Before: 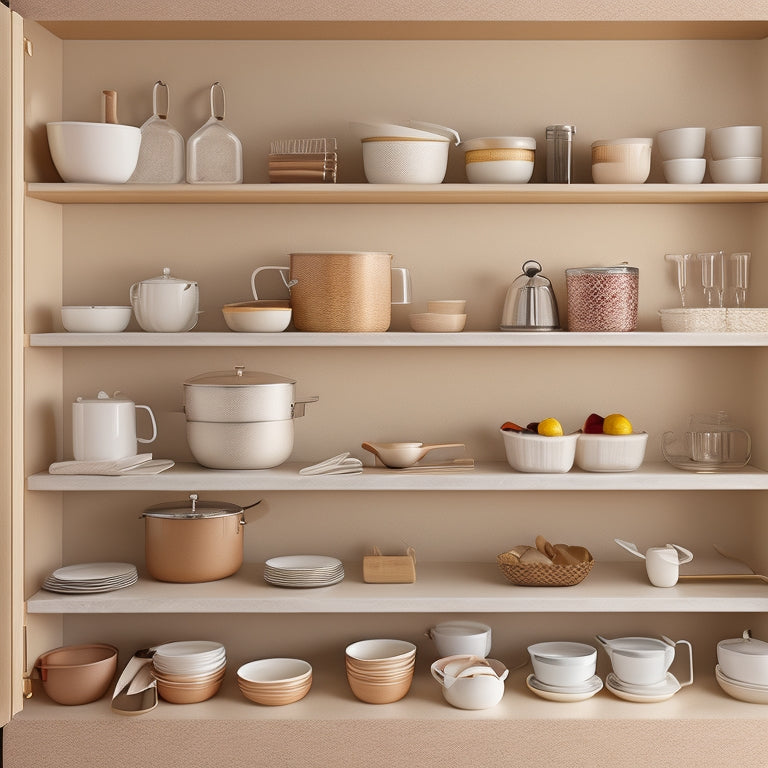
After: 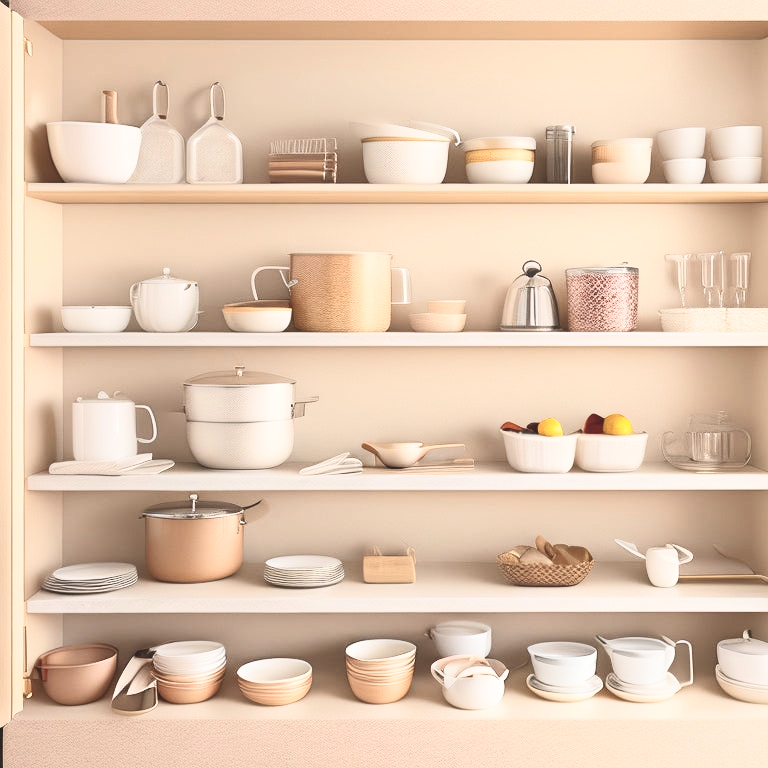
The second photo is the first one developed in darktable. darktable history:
exposure: black level correction -0.004, exposure 0.047 EV, compensate highlight preservation false
contrast brightness saturation: contrast 0.373, brightness 0.522
